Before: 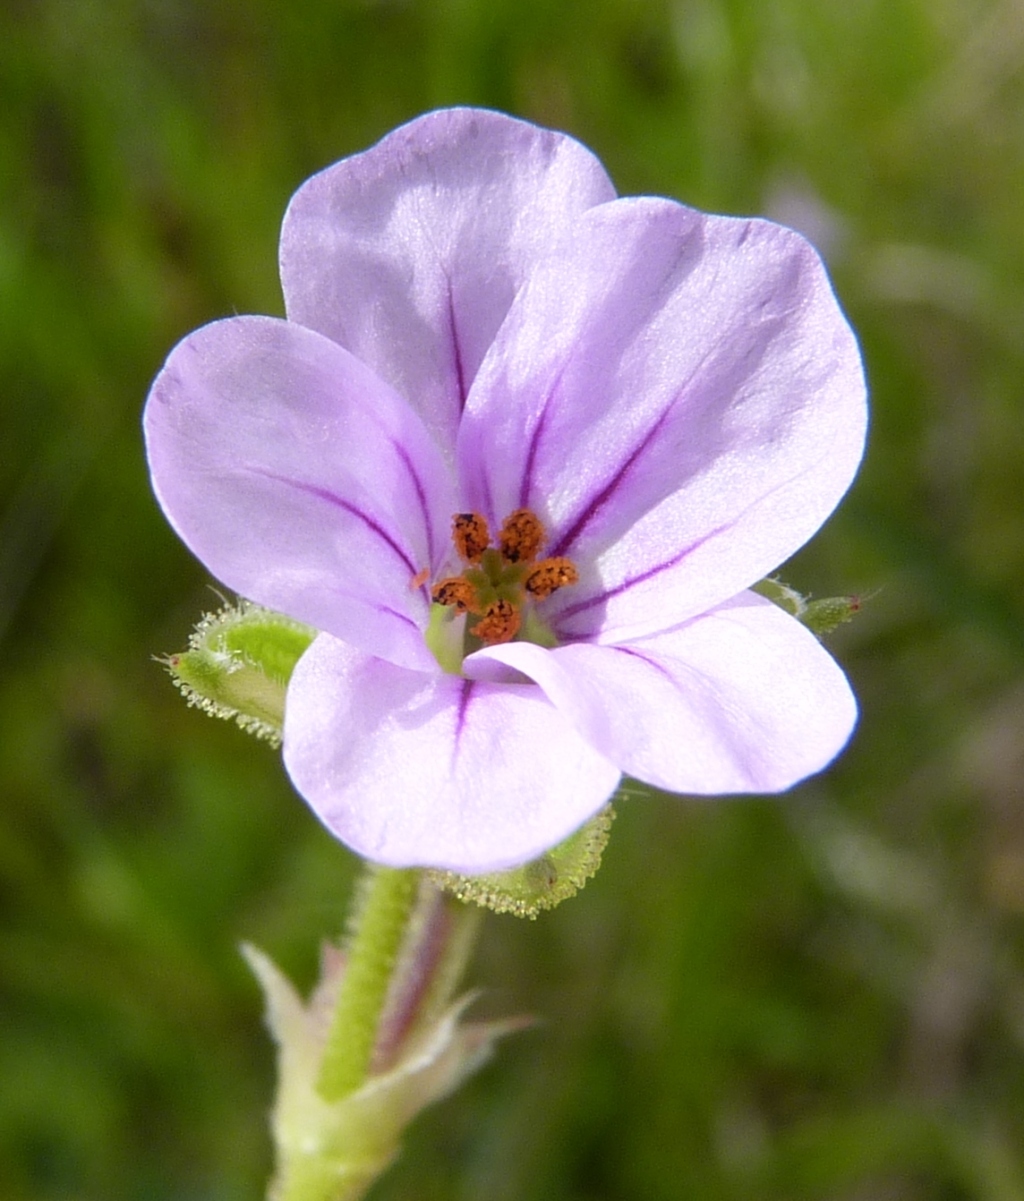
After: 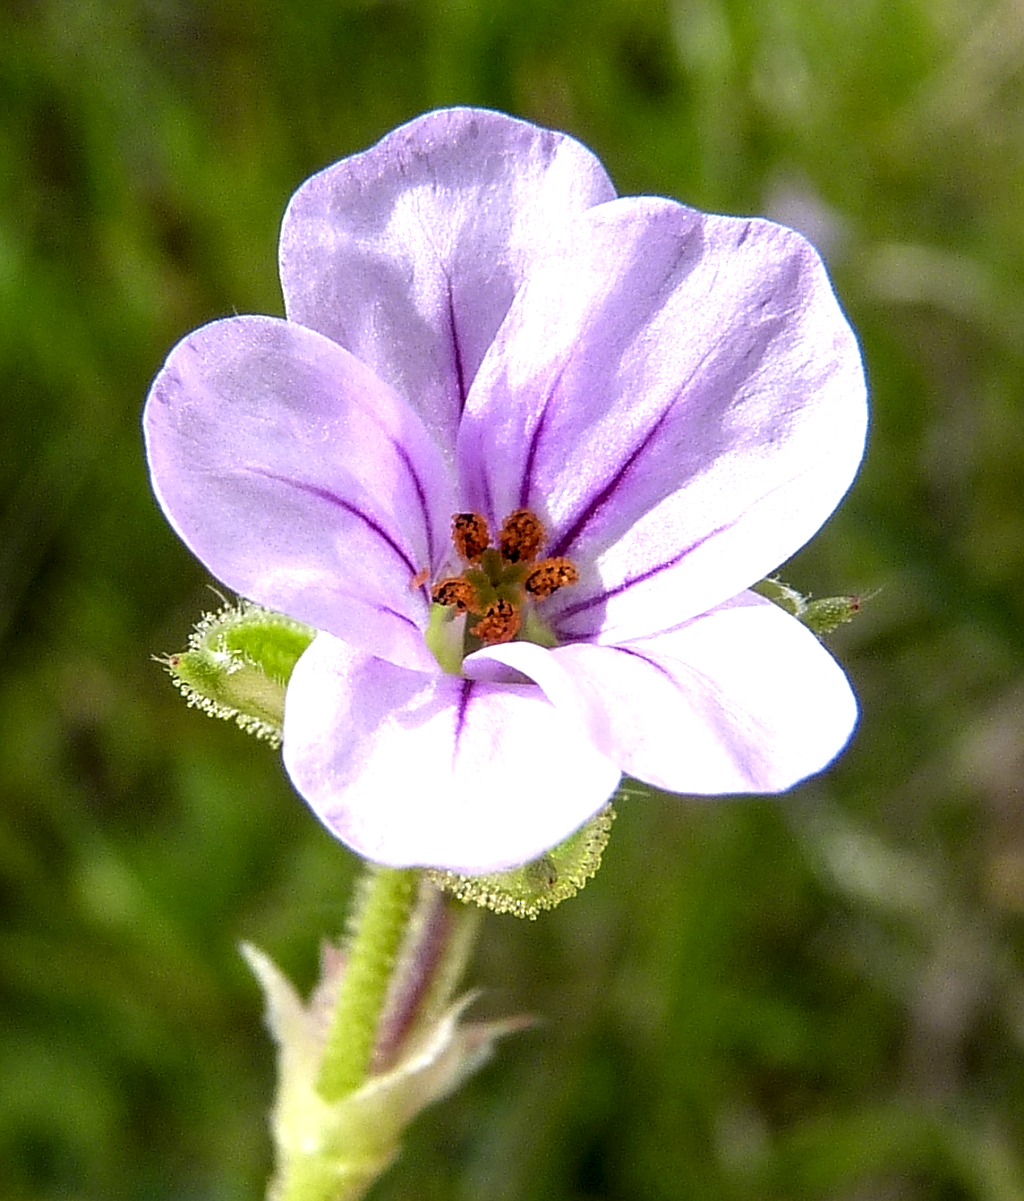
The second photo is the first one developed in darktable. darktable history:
local contrast: detail 150%
sharpen: radius 1.4, amount 1.25, threshold 0.7
color balance: contrast 10%
